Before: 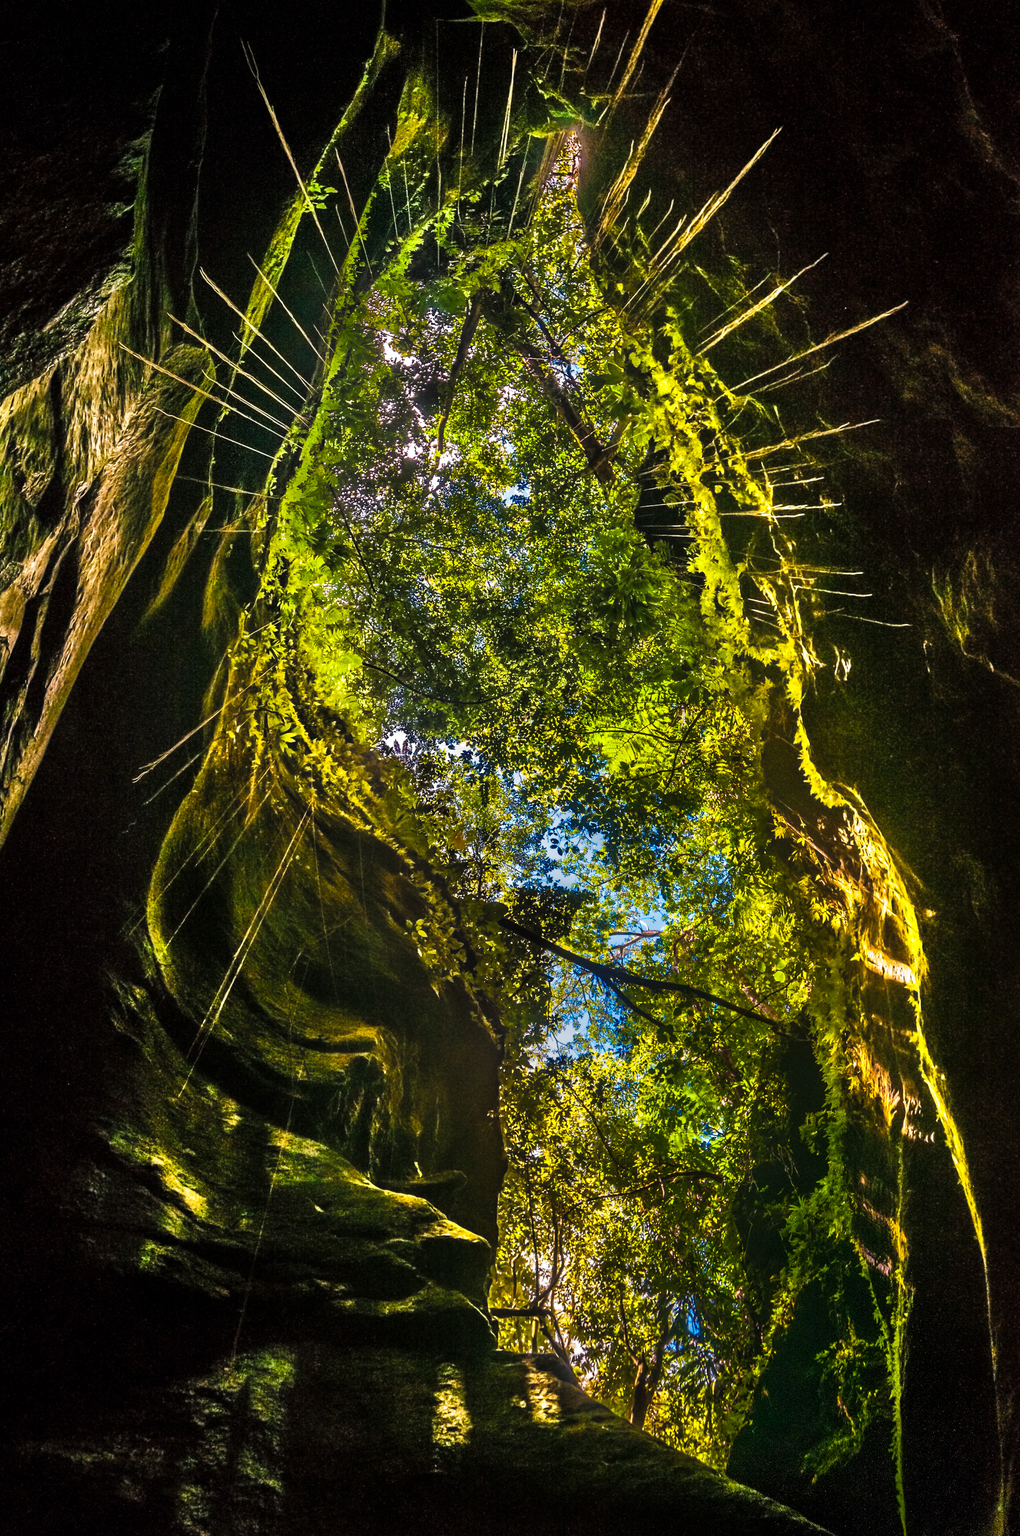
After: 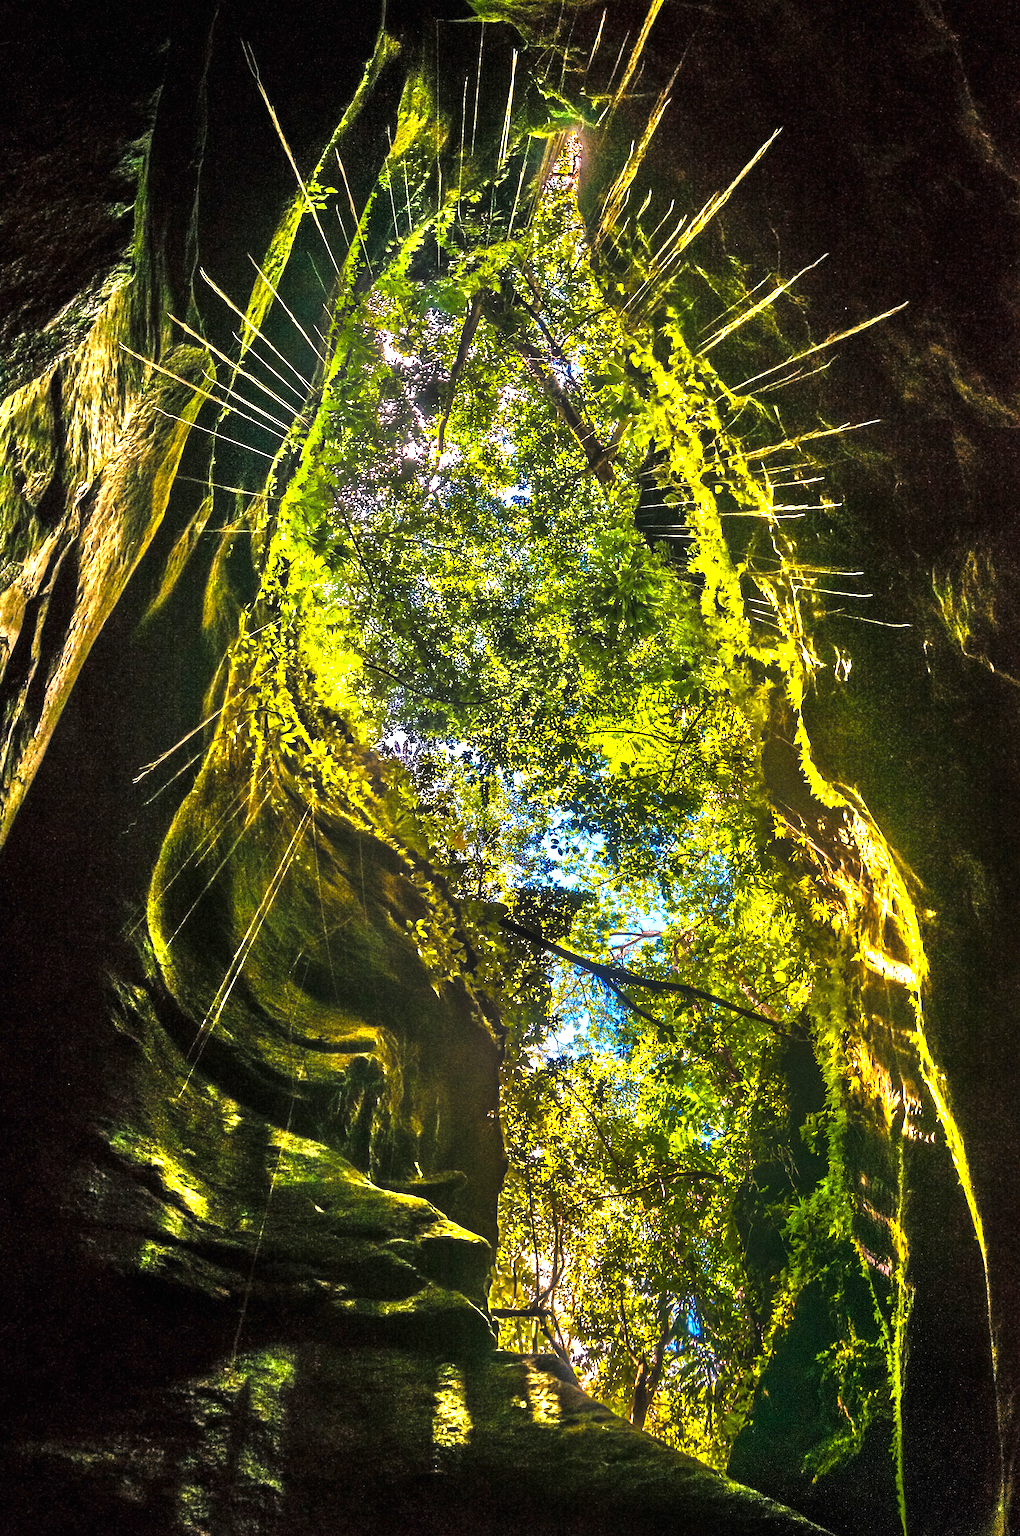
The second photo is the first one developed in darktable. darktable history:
grain: coarseness 0.09 ISO, strength 40%
exposure: black level correction 0, exposure 1.125 EV, compensate exposure bias true, compensate highlight preservation false
